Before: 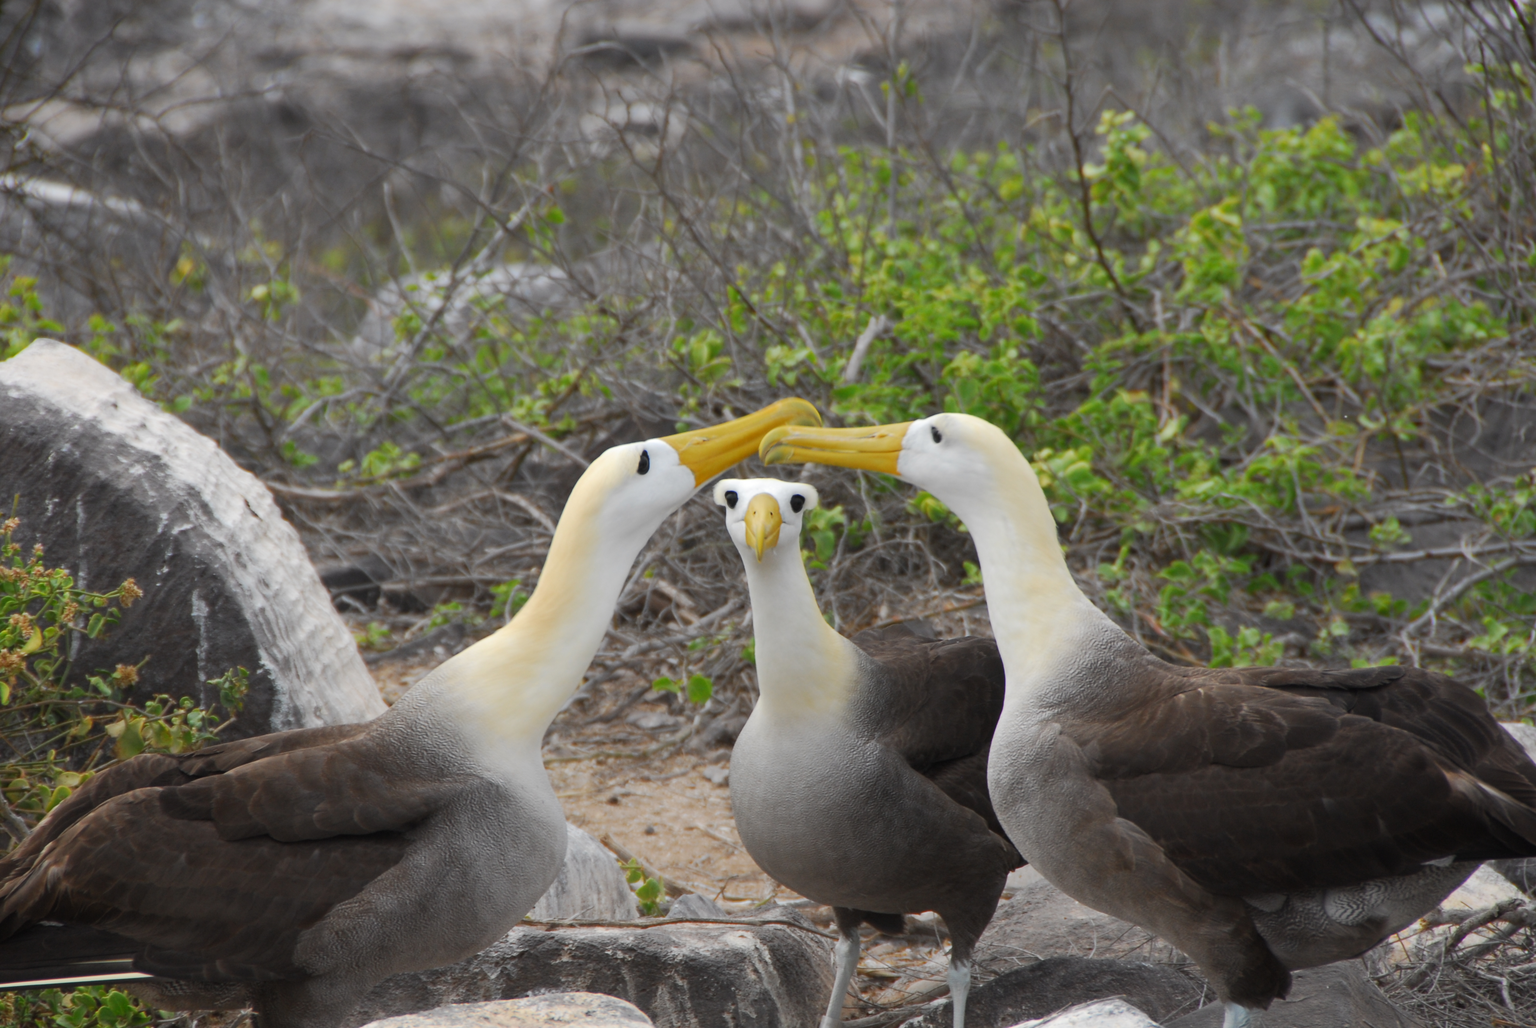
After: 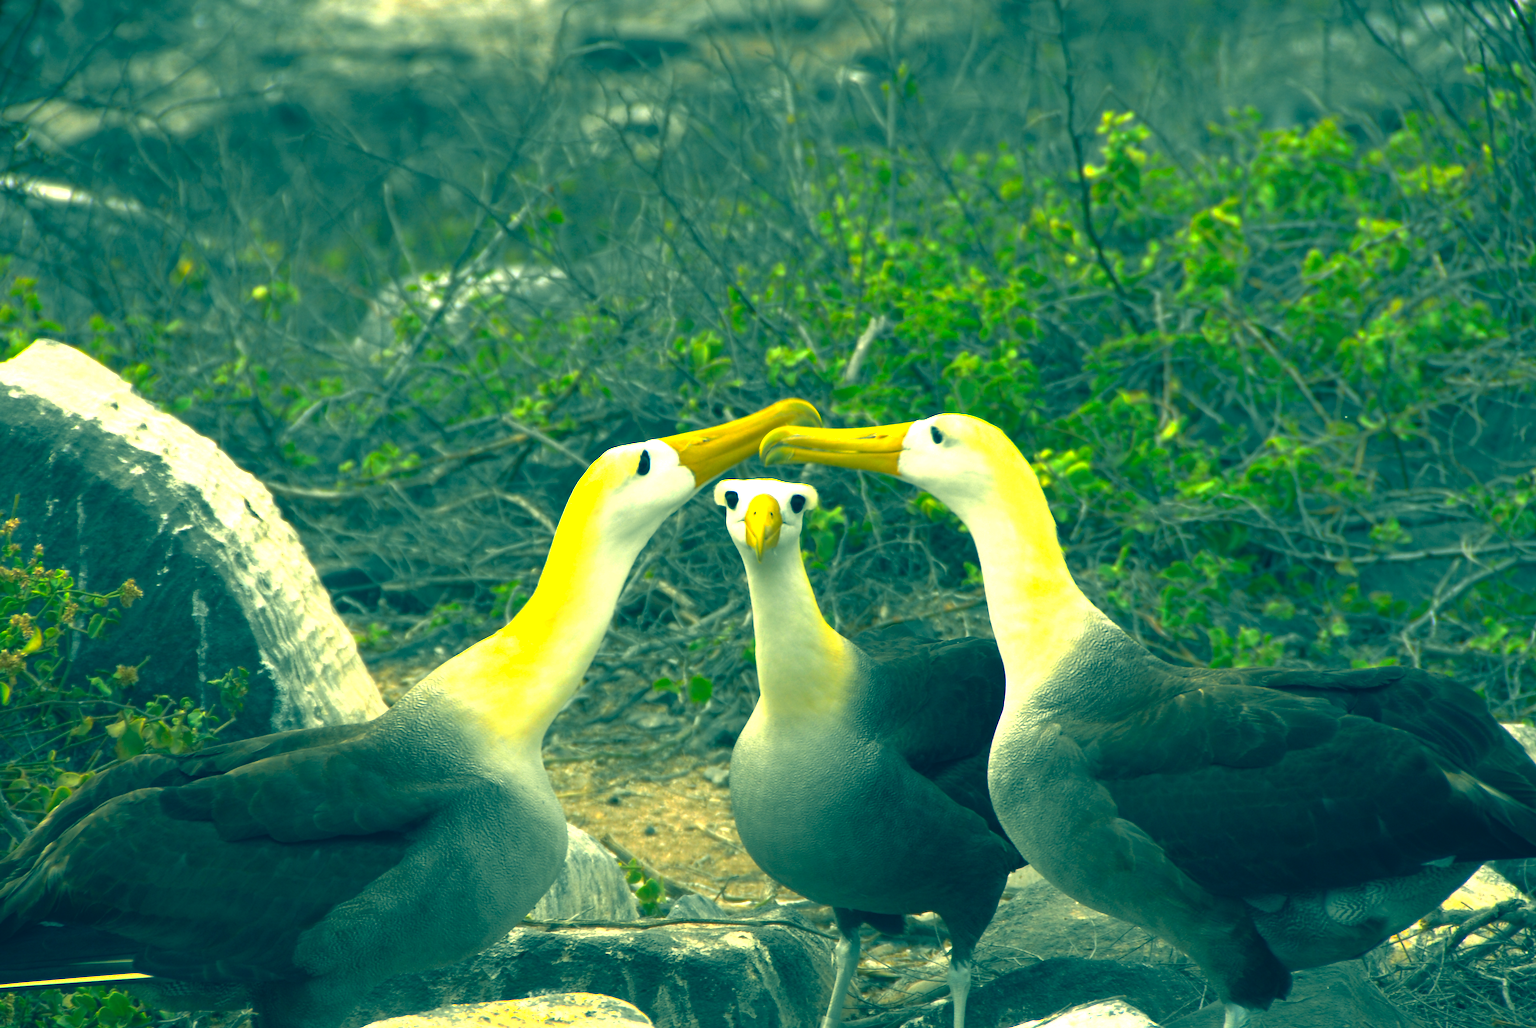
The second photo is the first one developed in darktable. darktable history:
color correction: highlights a* -15.82, highlights b* 39.79, shadows a* -39.33, shadows b* -25.88
exposure: black level correction 0, exposure 1.02 EV, compensate highlight preservation false
base curve: curves: ch0 [(0, 0) (0.841, 0.609) (1, 1)], preserve colors none
